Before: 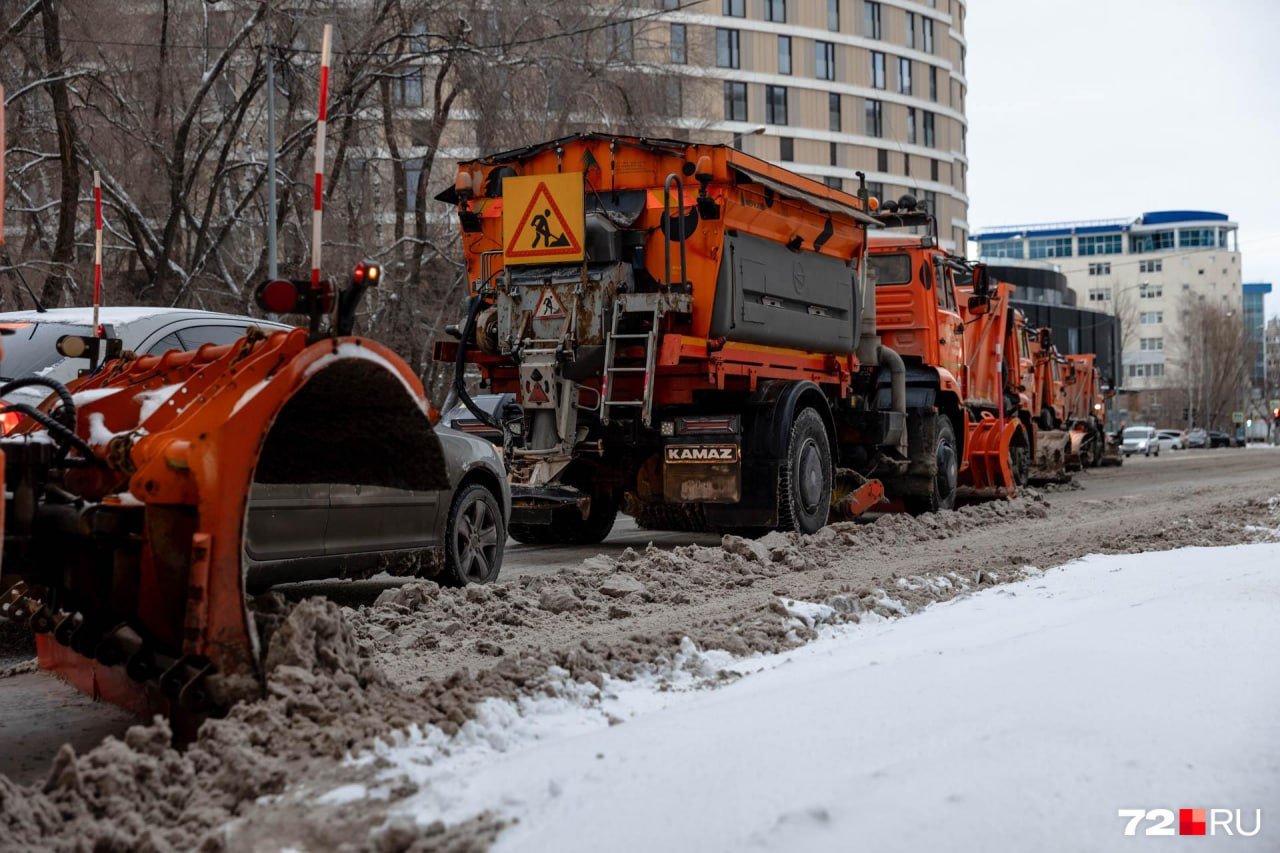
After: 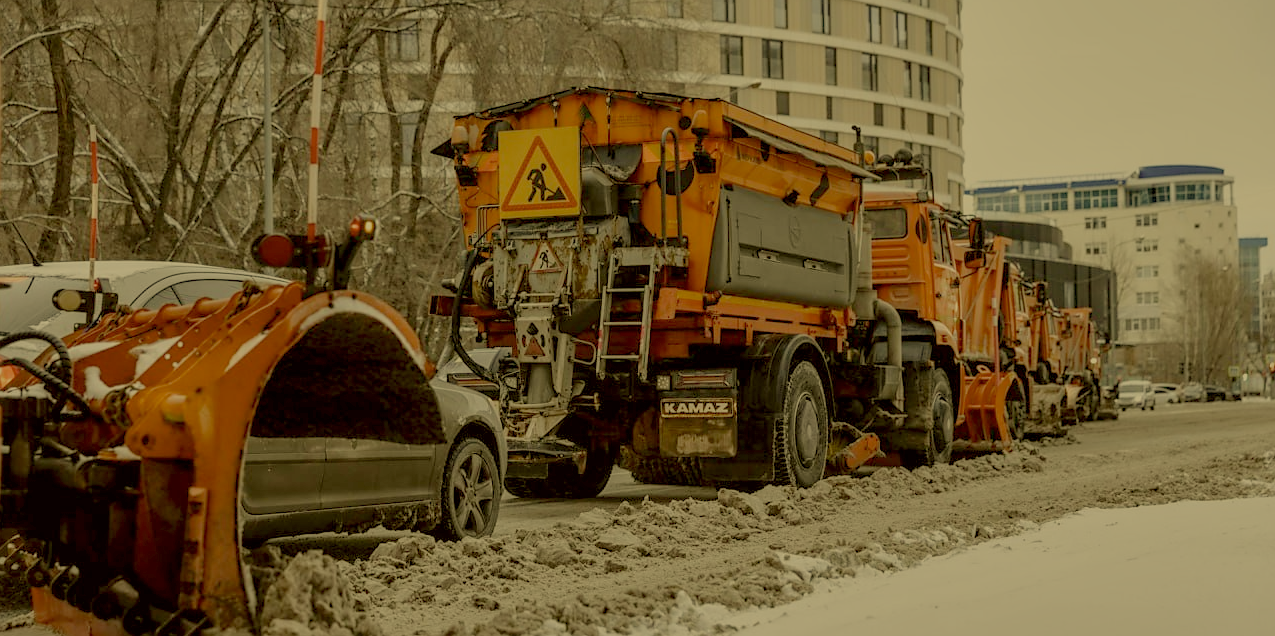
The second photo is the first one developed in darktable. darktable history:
crop: left 0.37%, top 5.504%, bottom 19.858%
filmic rgb: black relative exposure -15.91 EV, white relative exposure 7.96 EV, hardness 4.13, latitude 49.22%, contrast 0.503, preserve chrominance no, color science v3 (2019), use custom middle-gray values true
sharpen: radius 1.517, amount 0.369, threshold 1.616
color correction: highlights a* 0.093, highlights b* 29.31, shadows a* -0.163, shadows b* 21.31
local contrast: on, module defaults
shadows and highlights: shadows 22.09, highlights -48.51, soften with gaussian
